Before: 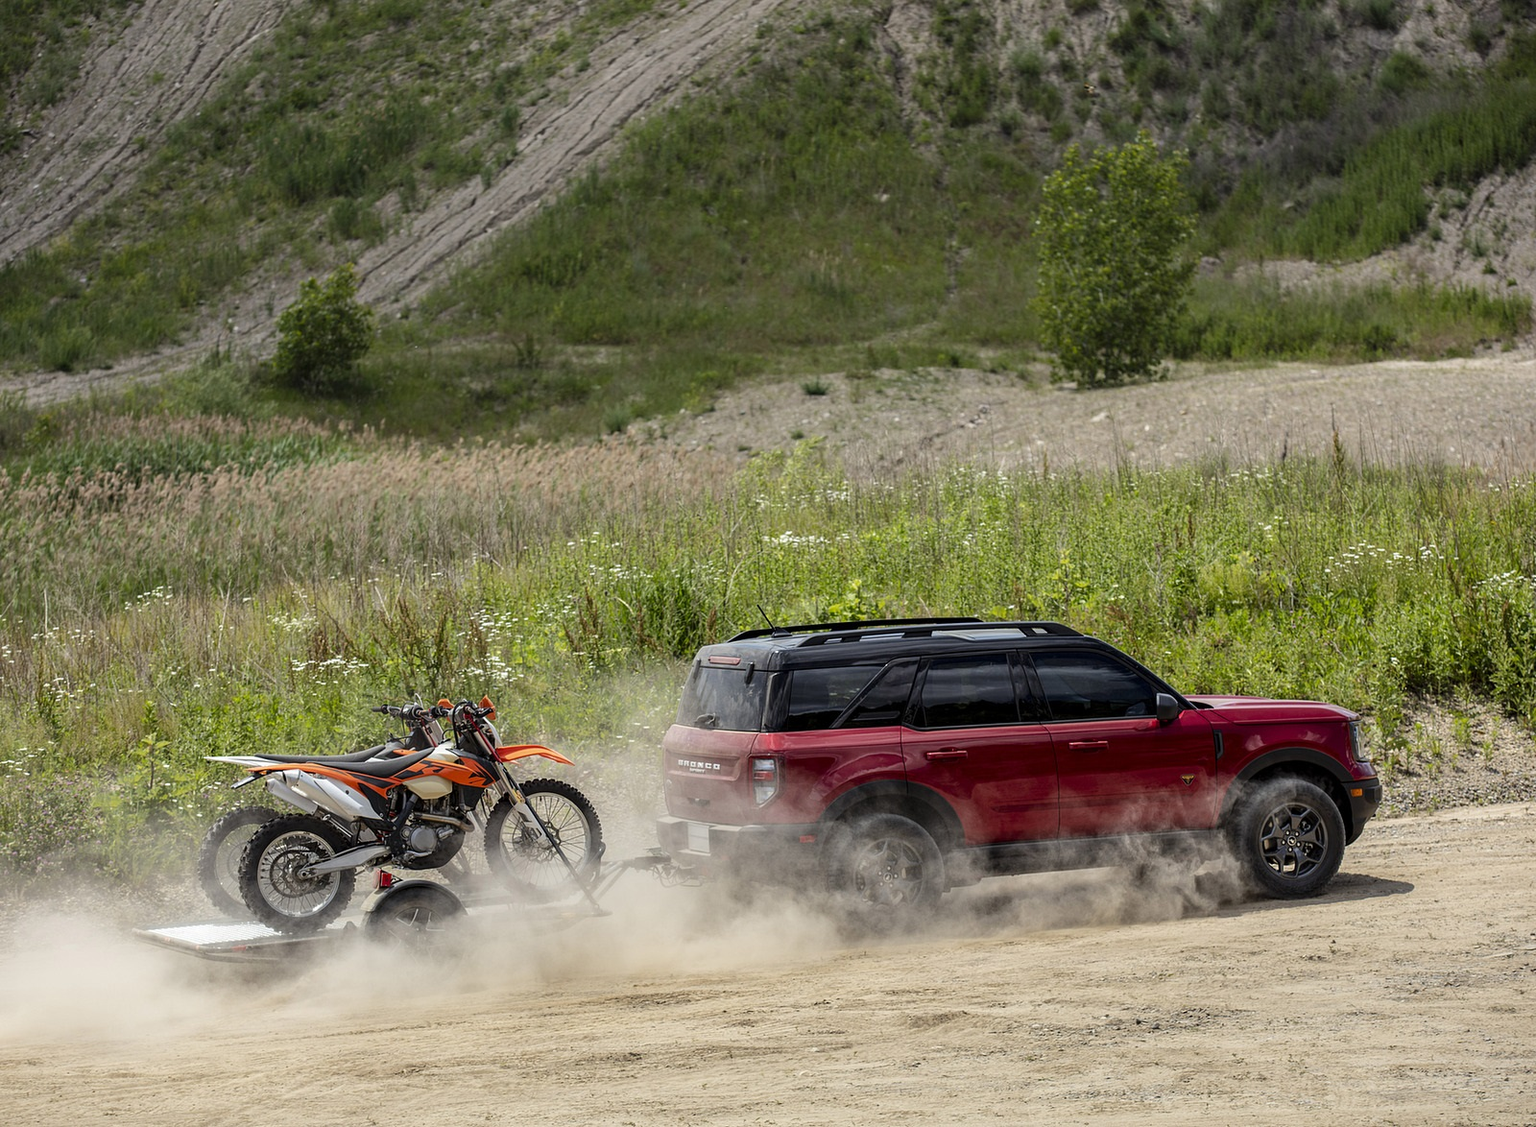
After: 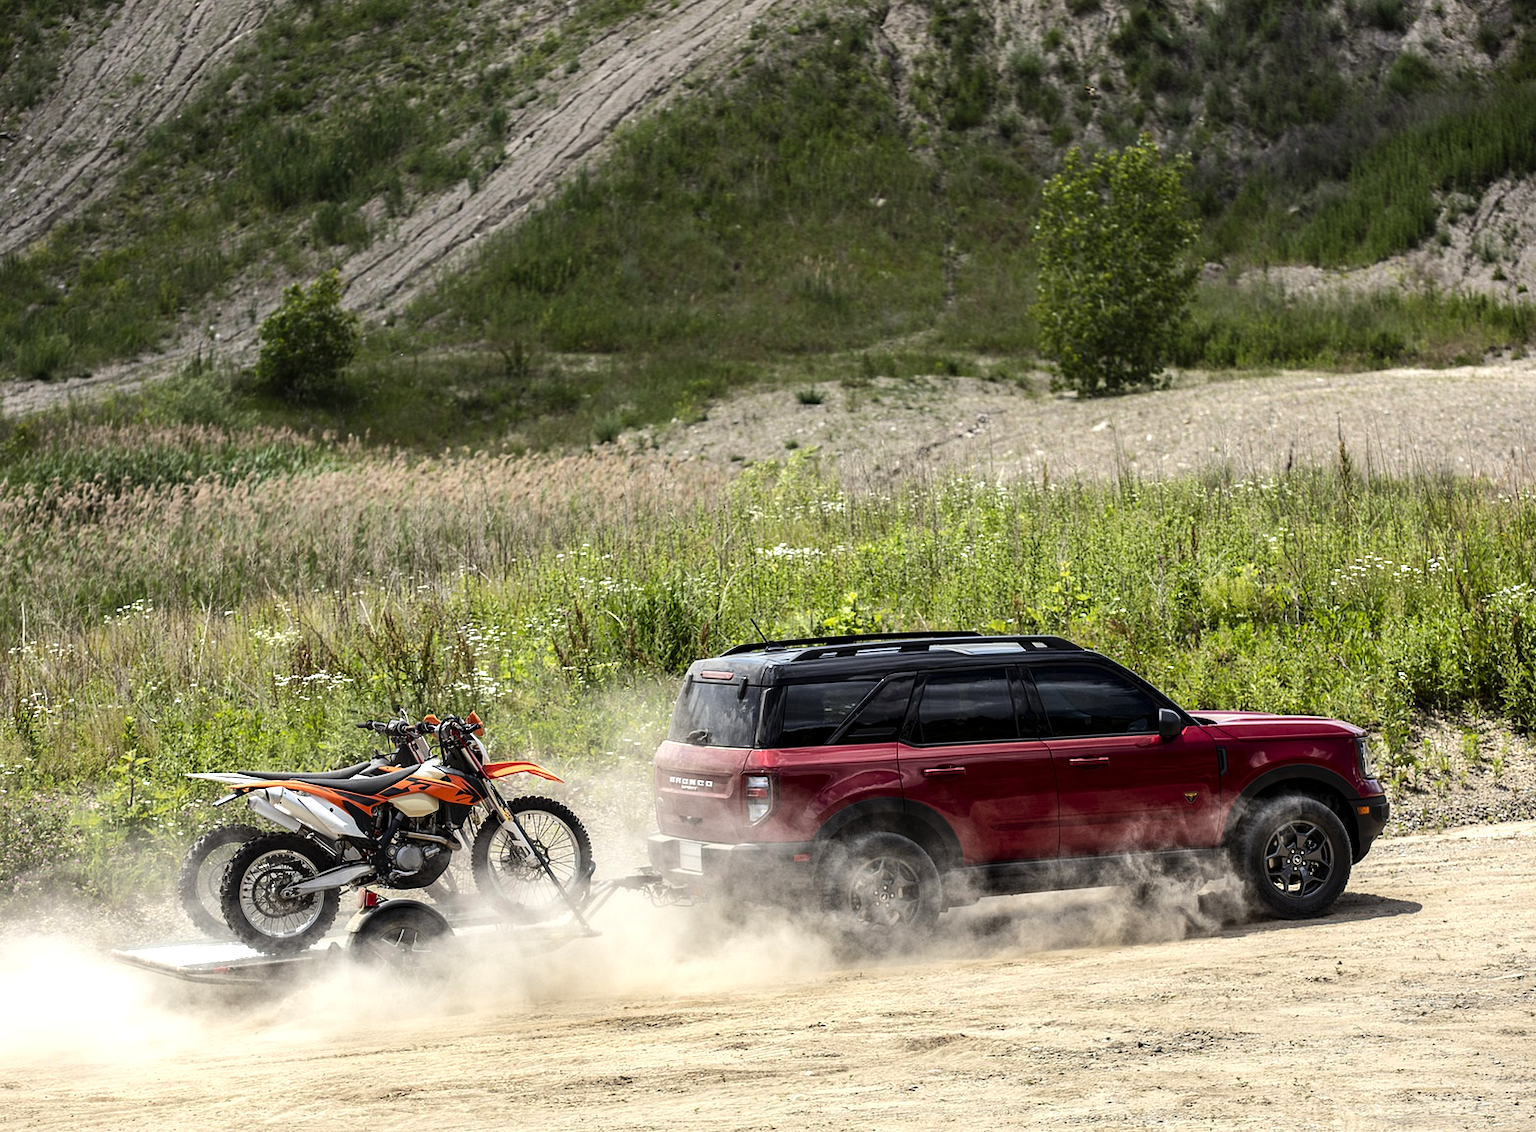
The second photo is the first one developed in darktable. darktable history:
crop and rotate: left 1.532%, right 0.612%, bottom 1.702%
tone equalizer: -8 EV -0.749 EV, -7 EV -0.685 EV, -6 EV -0.605 EV, -5 EV -0.373 EV, -3 EV 0.399 EV, -2 EV 0.6 EV, -1 EV 0.699 EV, +0 EV 0.765 EV, edges refinement/feathering 500, mask exposure compensation -1.57 EV, preserve details no
